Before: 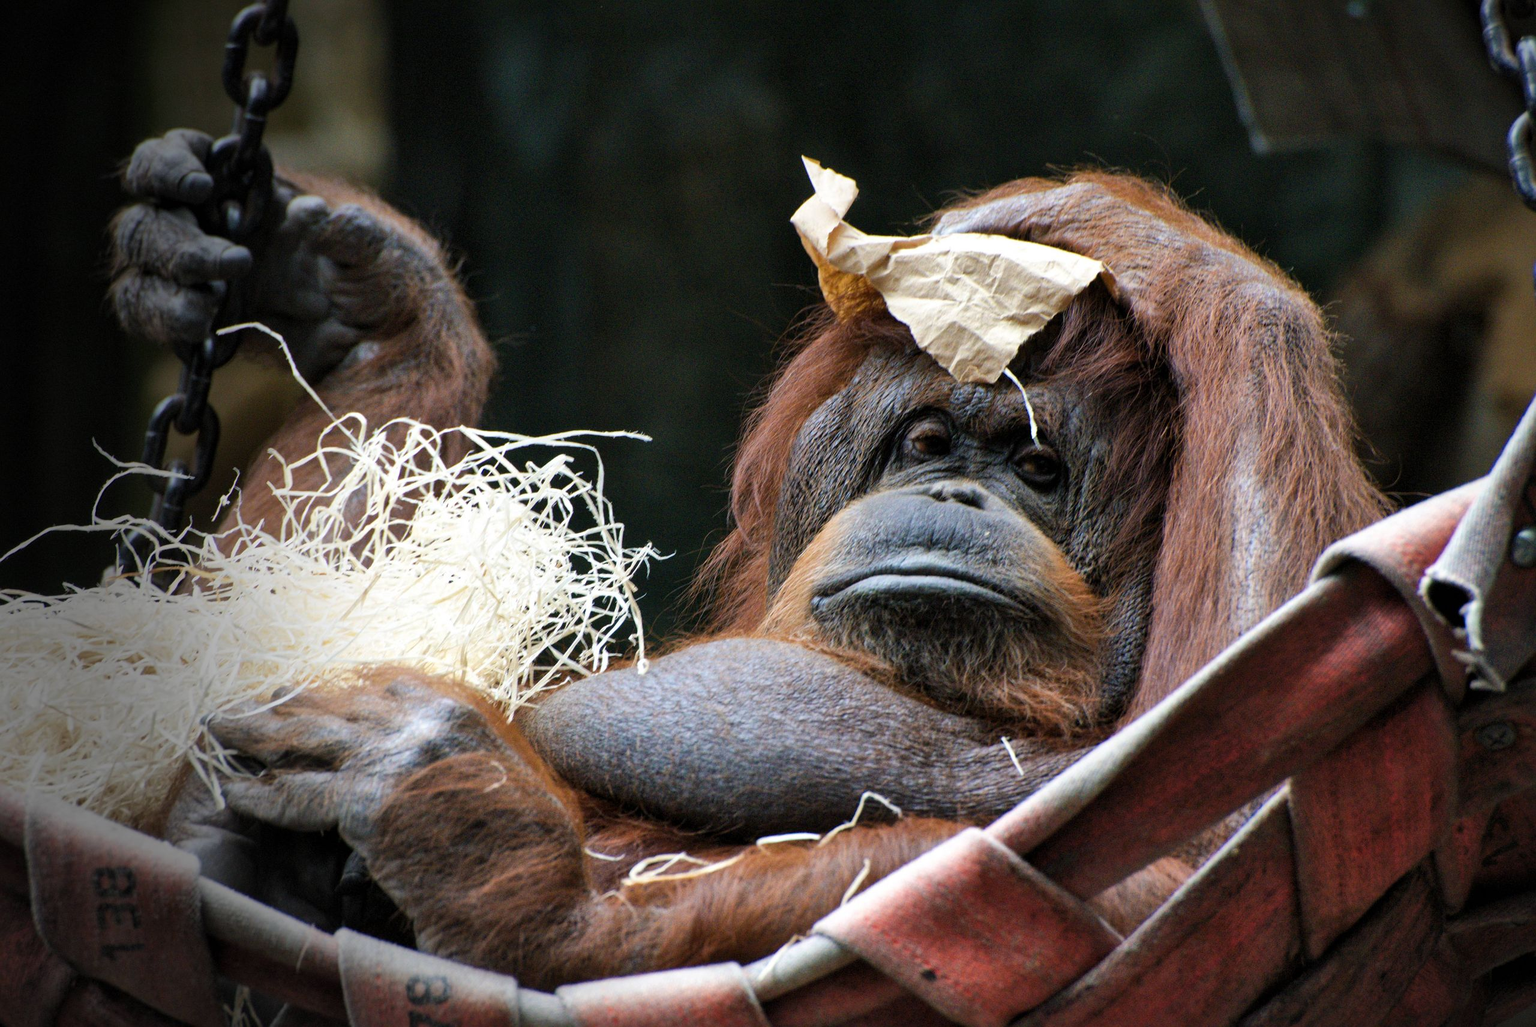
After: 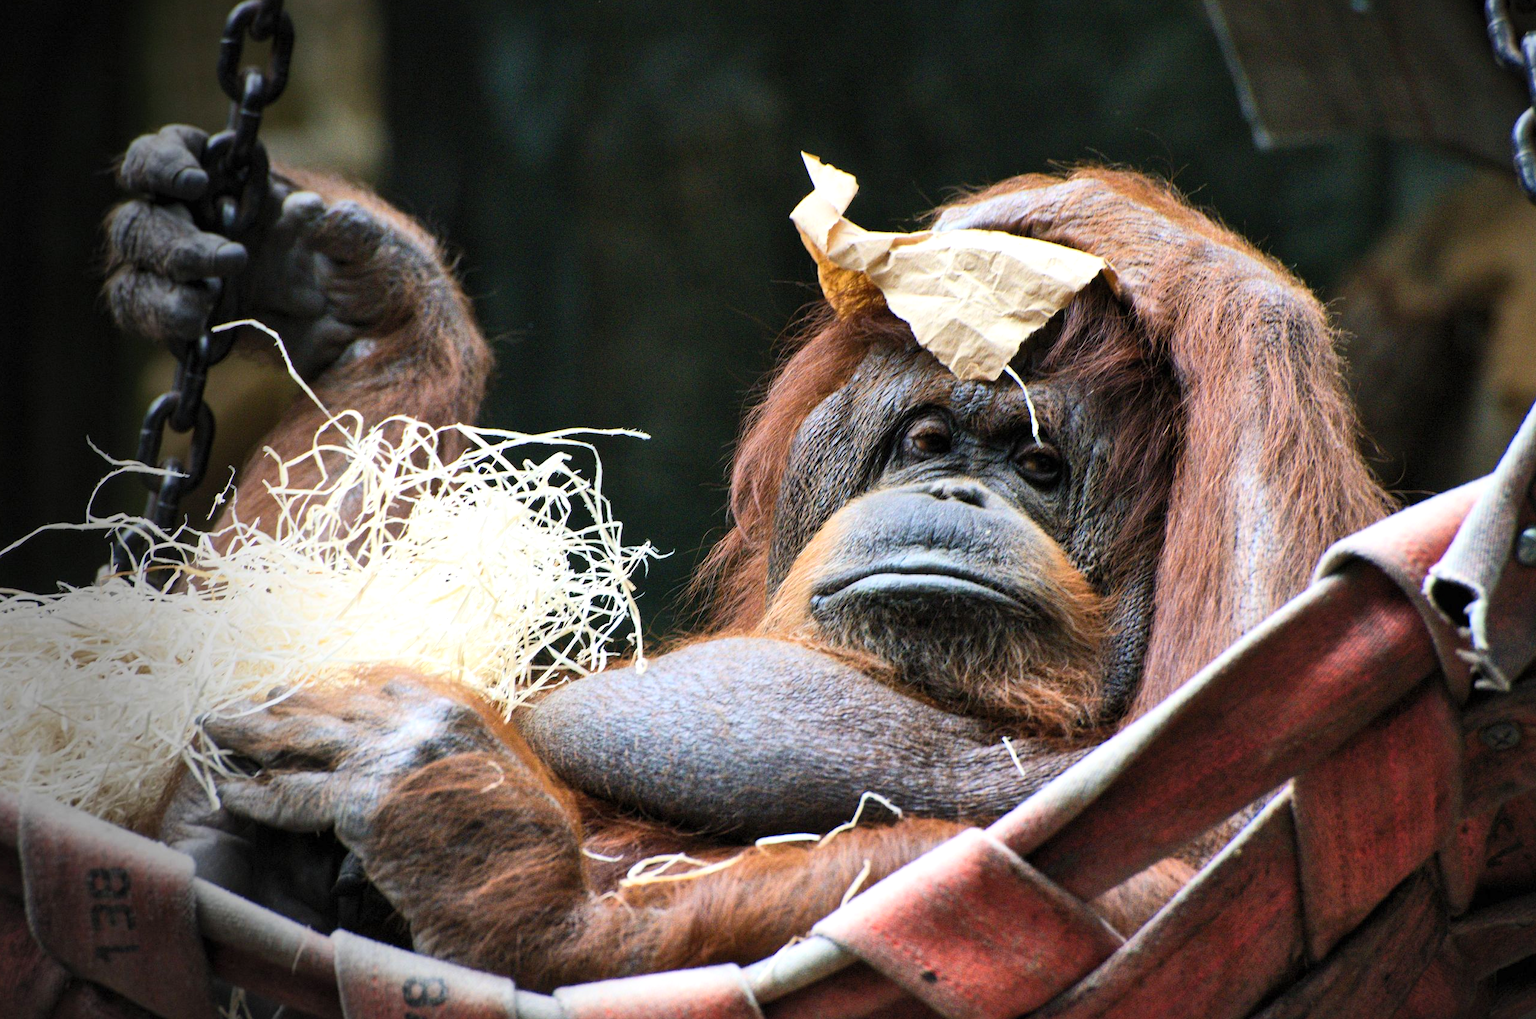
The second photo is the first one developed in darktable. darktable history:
exposure: exposure 0.201 EV, compensate highlight preservation false
crop: left 0.452%, top 0.574%, right 0.251%, bottom 0.861%
contrast brightness saturation: contrast 0.2, brightness 0.145, saturation 0.137
